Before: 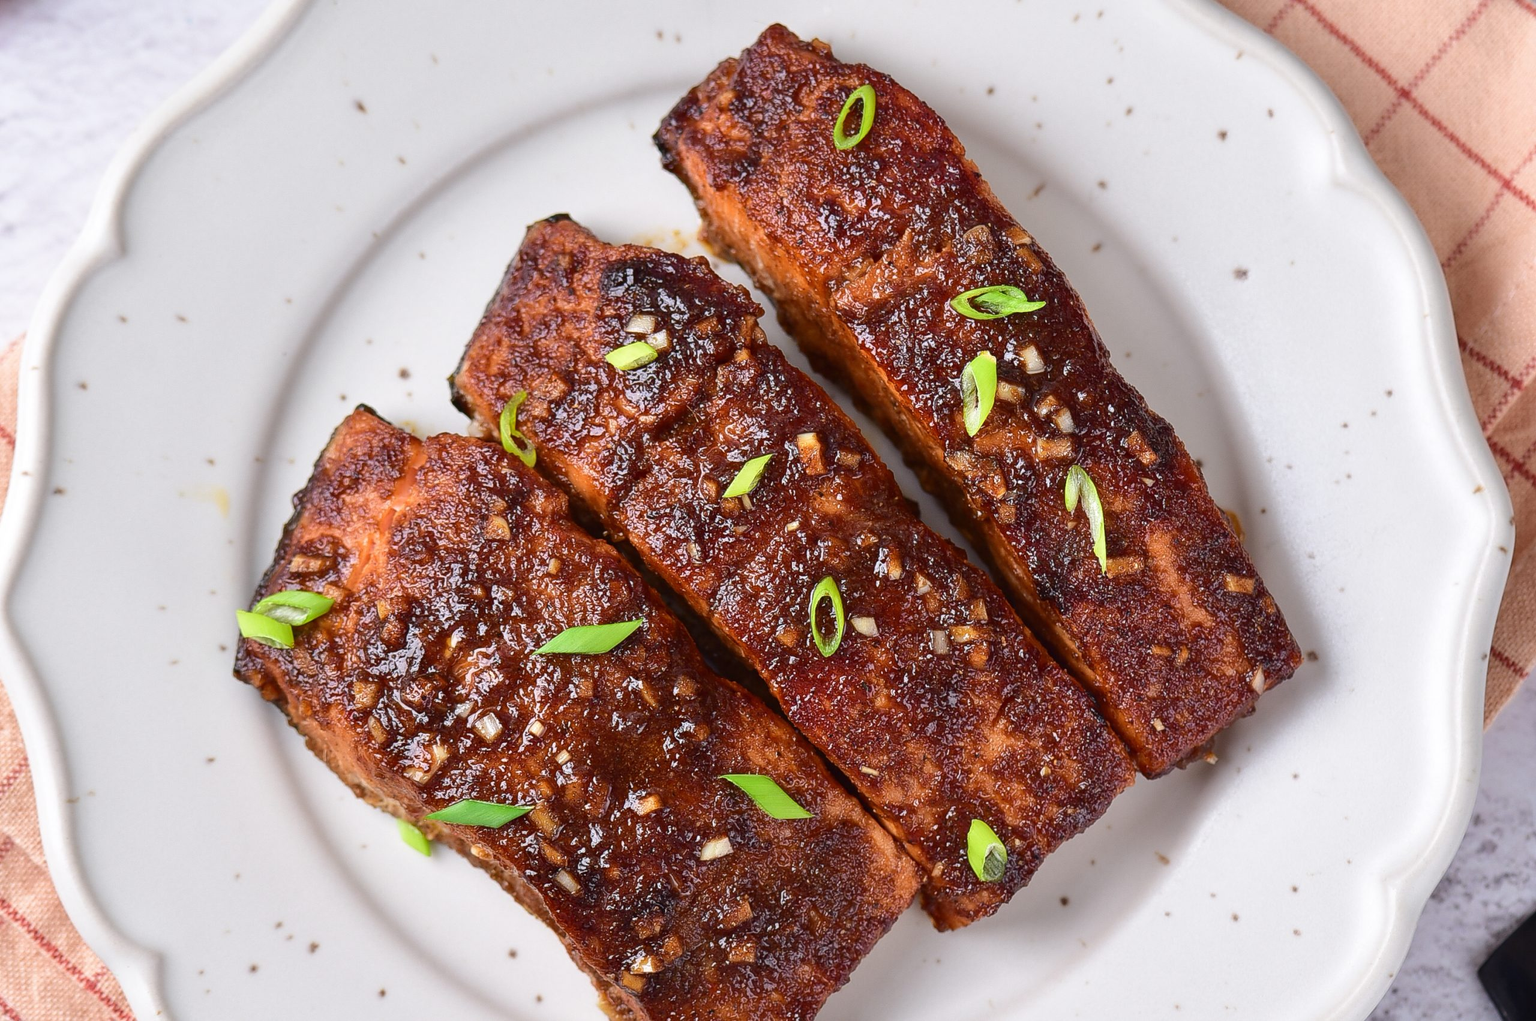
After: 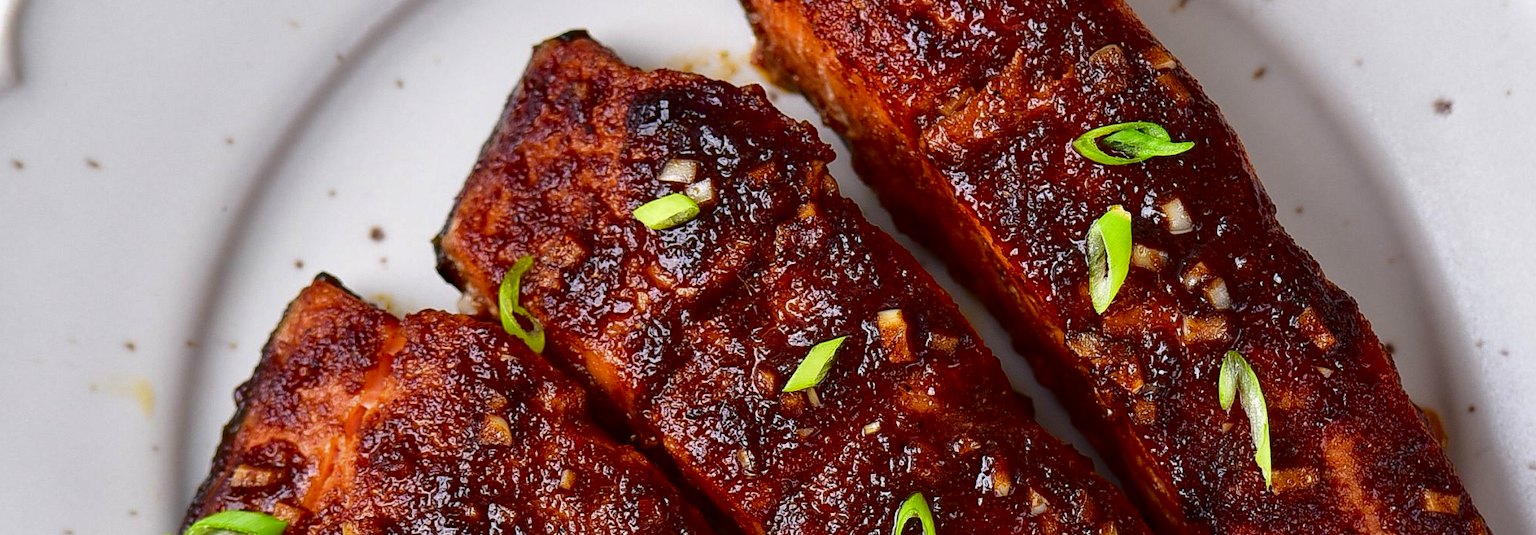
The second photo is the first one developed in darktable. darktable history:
contrast brightness saturation: brightness -0.249, saturation 0.2
crop: left 7.08%, top 18.668%, right 14.426%, bottom 40.176%
